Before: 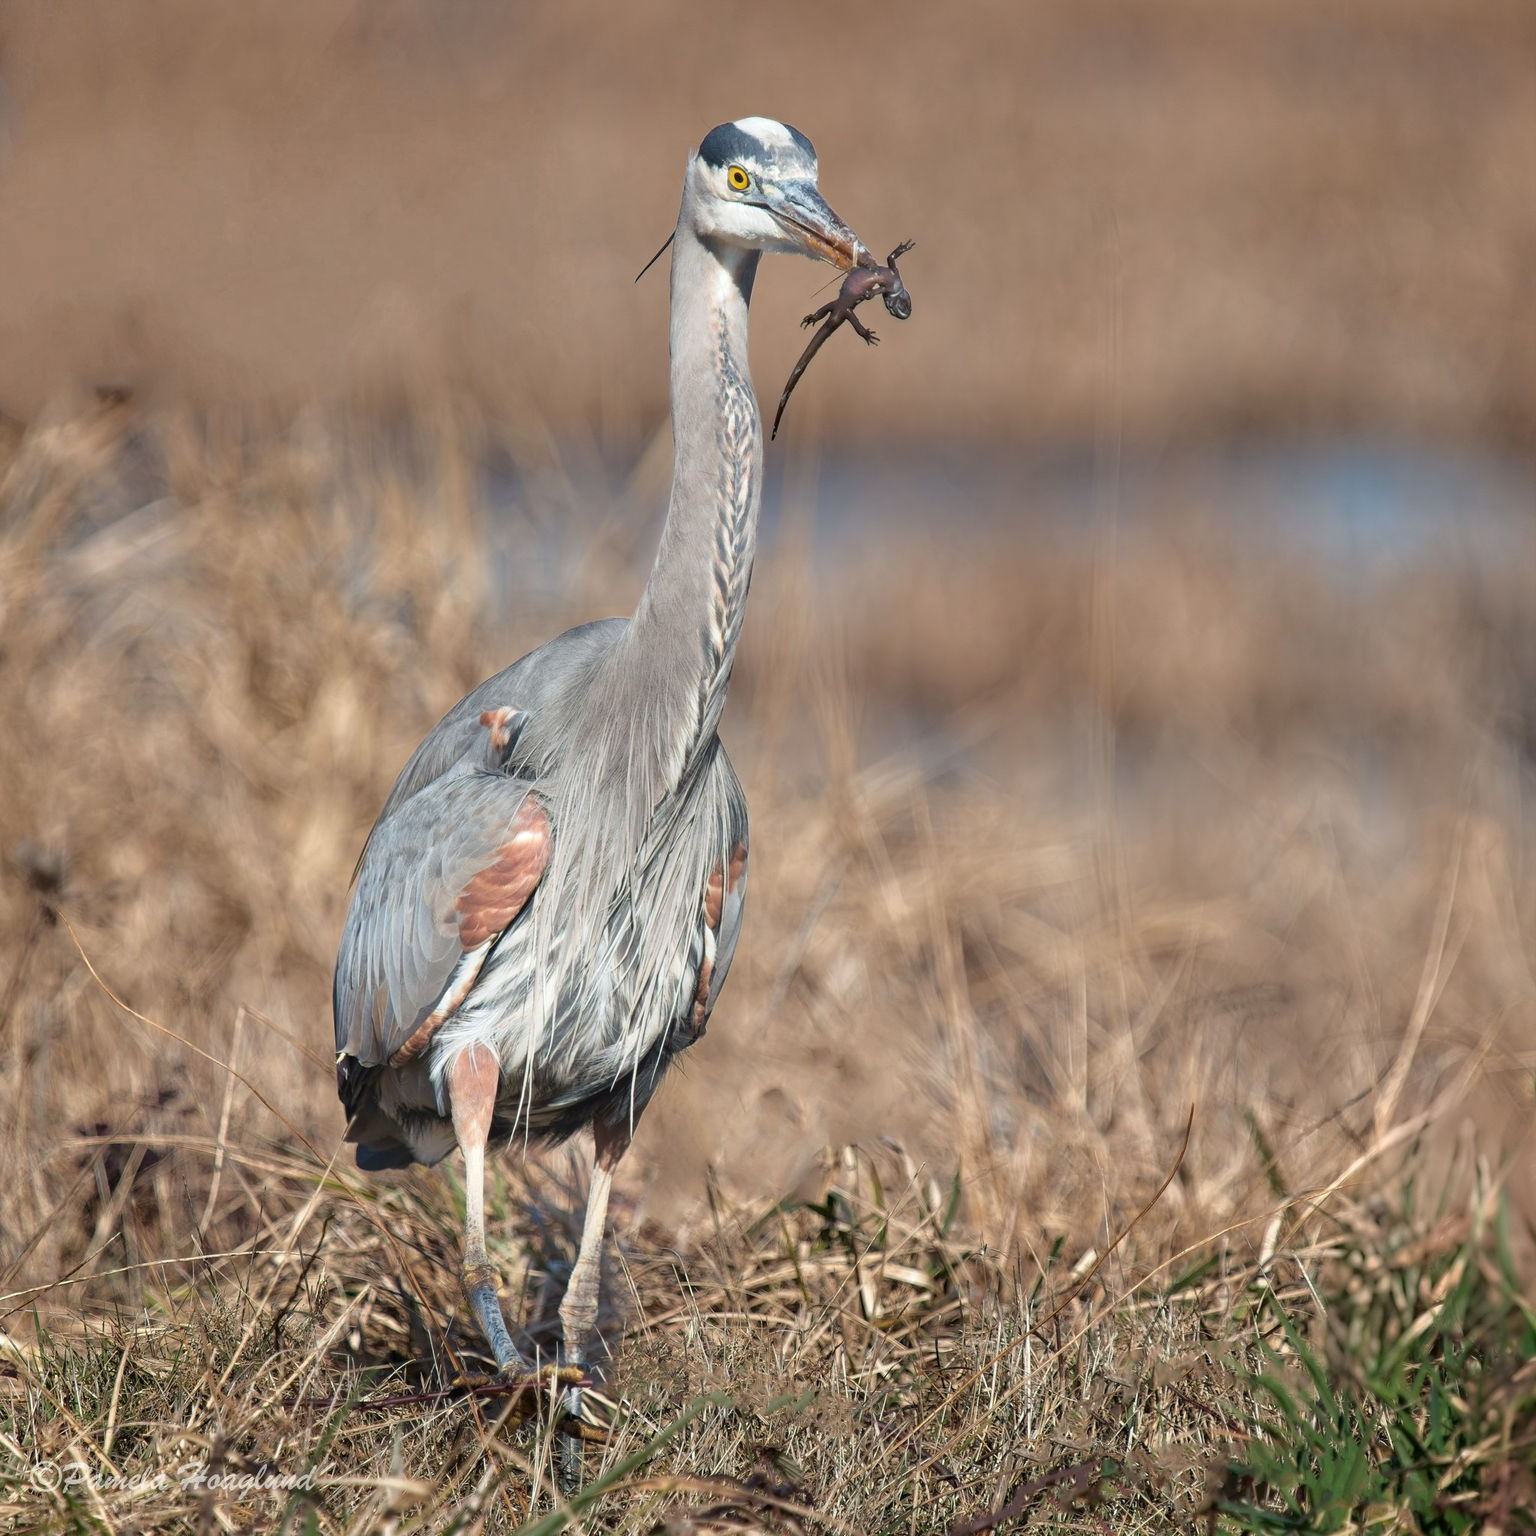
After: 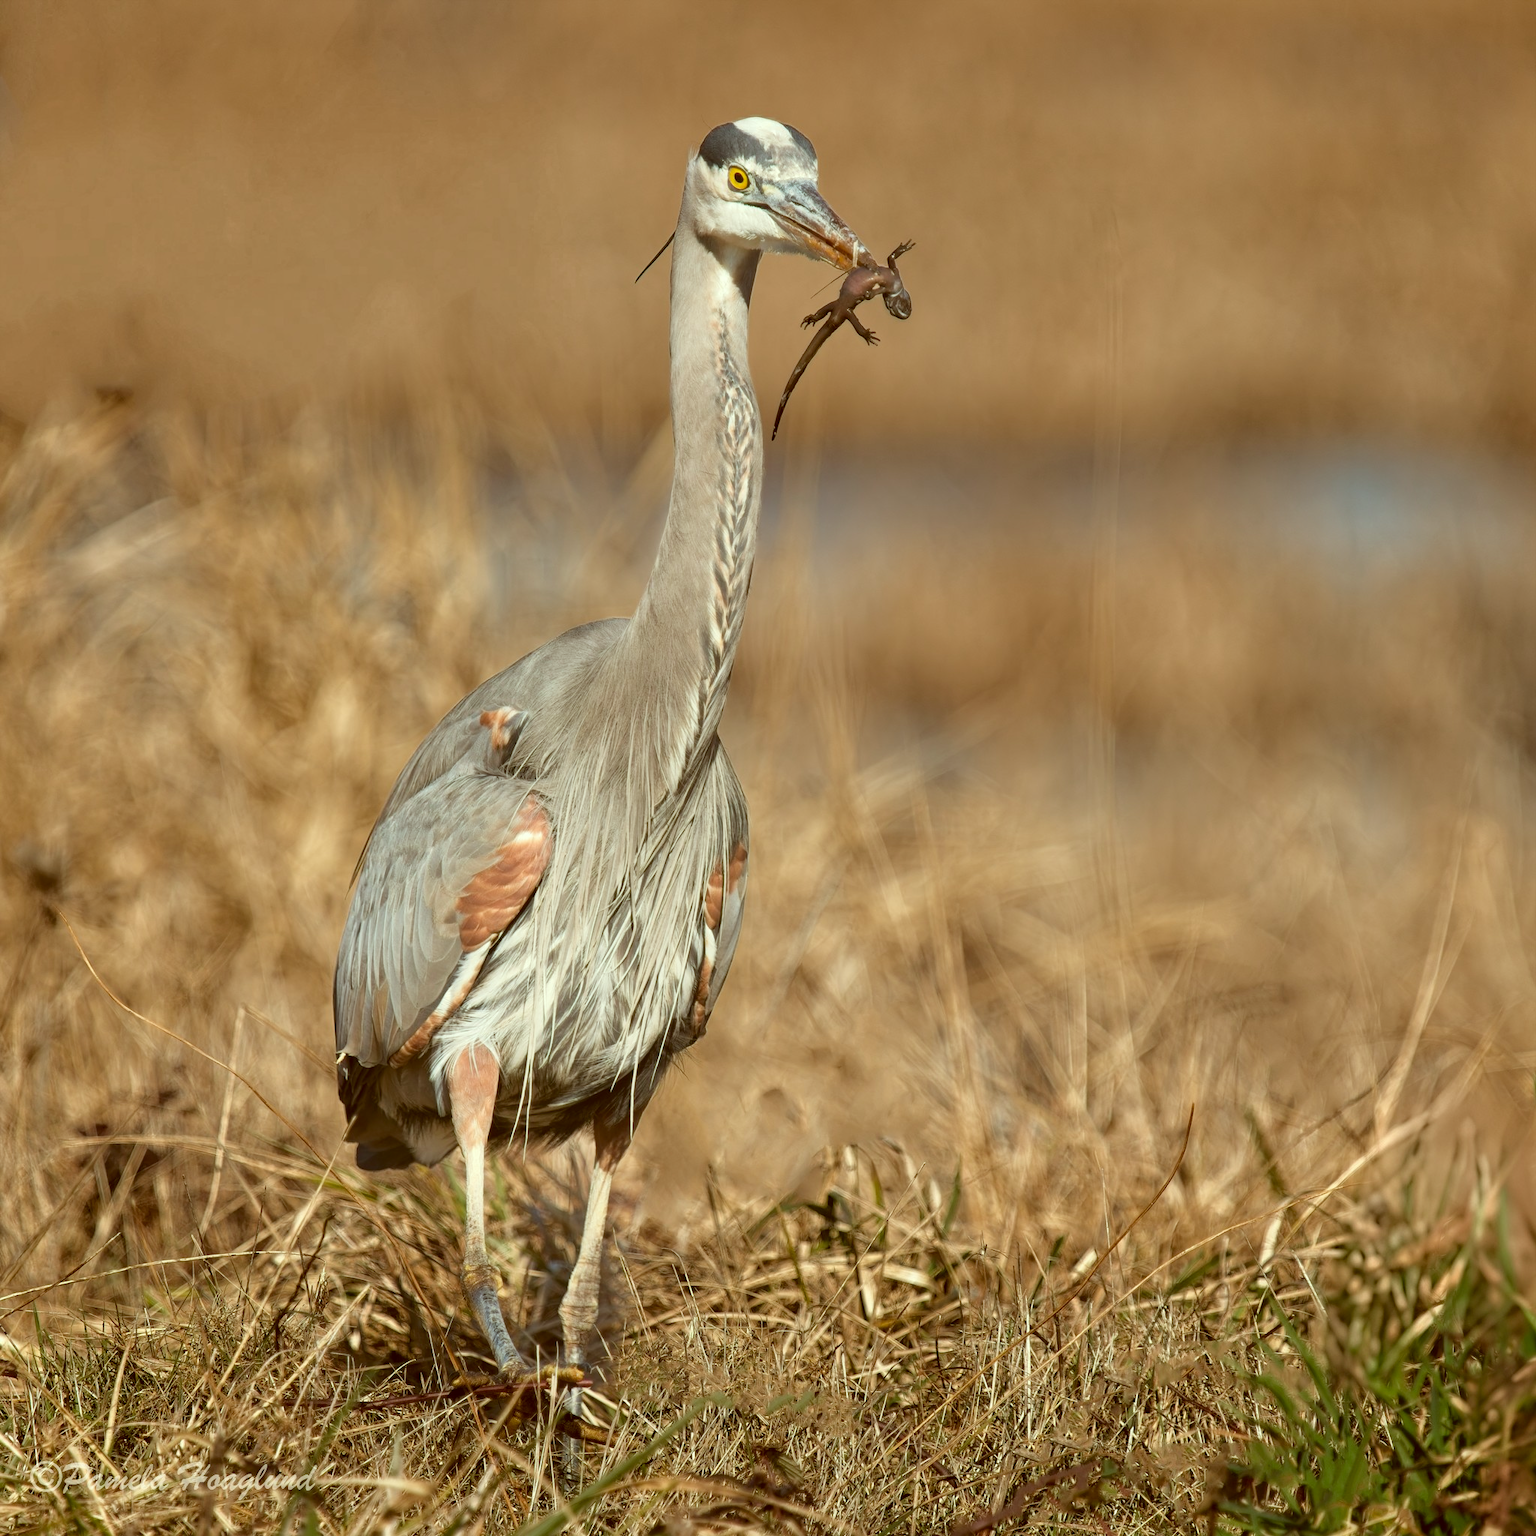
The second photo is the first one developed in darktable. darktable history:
color correction: highlights a* -5.16, highlights b* 9.8, shadows a* 9.73, shadows b* 24.75
